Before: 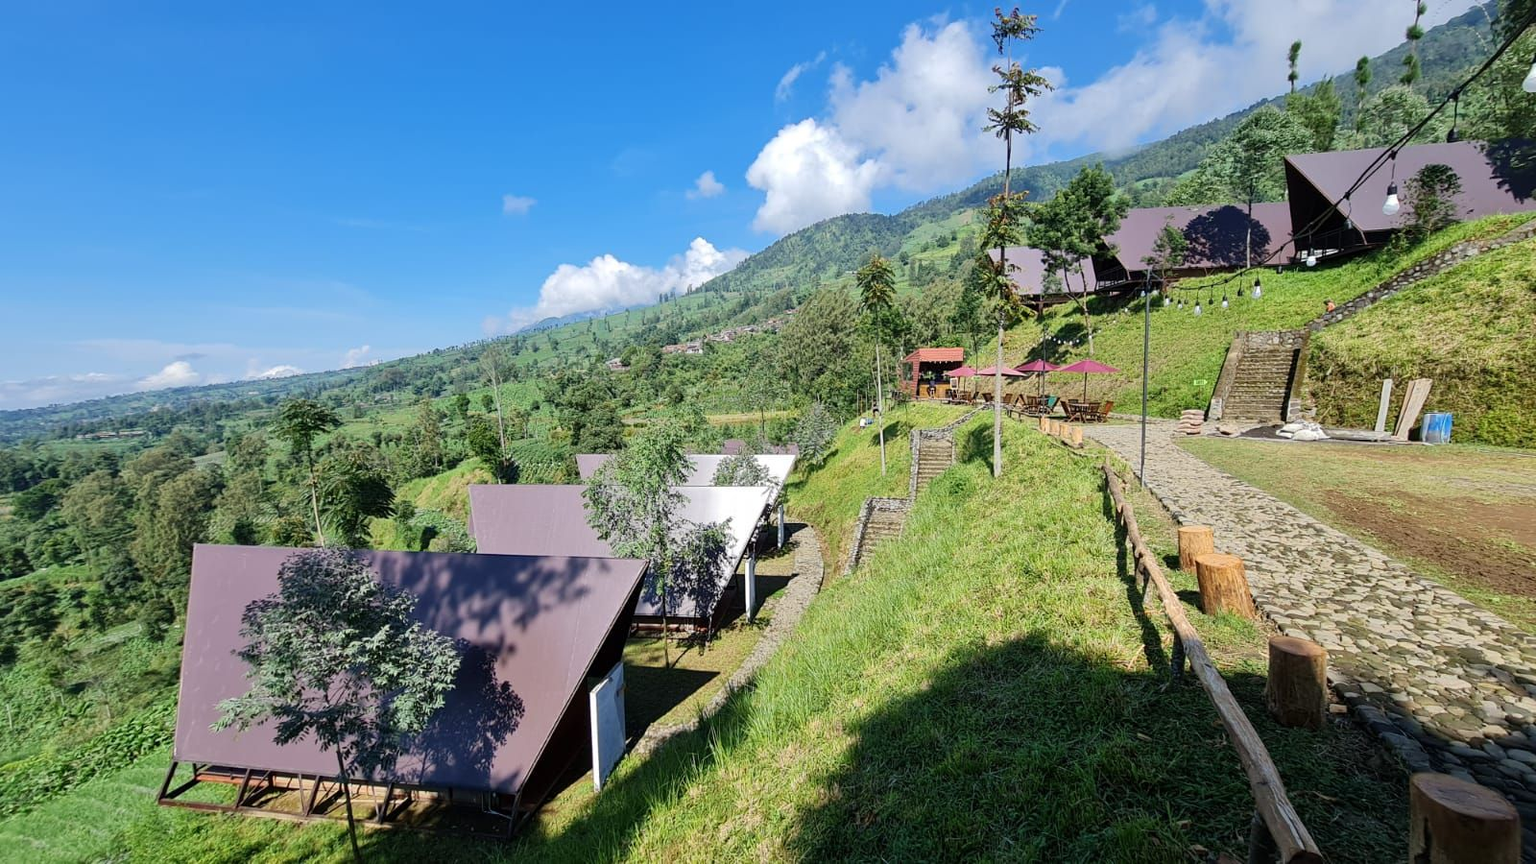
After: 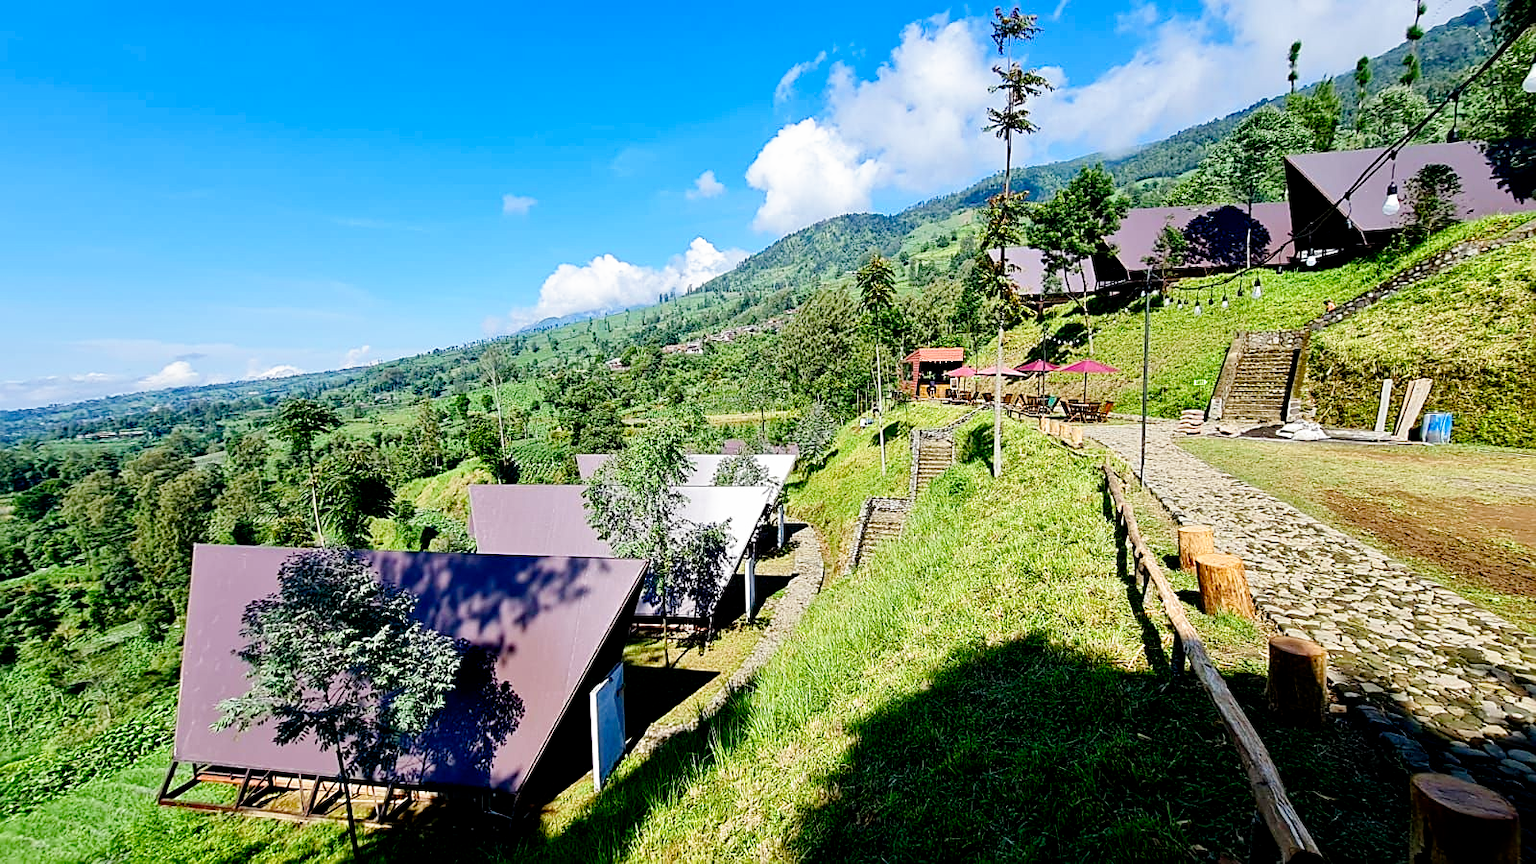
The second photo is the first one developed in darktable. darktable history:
sharpen: on, module defaults
color balance rgb: linear chroma grading › shadows 32%, linear chroma grading › global chroma -2%, linear chroma grading › mid-tones 4%, perceptual saturation grading › global saturation -2%, perceptual saturation grading › highlights -8%, perceptual saturation grading › mid-tones 8%, perceptual saturation grading › shadows 4%, perceptual brilliance grading › highlights 8%, perceptual brilliance grading › mid-tones 4%, perceptual brilliance grading › shadows 2%, global vibrance 16%, saturation formula JzAzBz (2021)
filmic rgb: black relative exposure -6.3 EV, white relative exposure 2.8 EV, threshold 3 EV, target black luminance 0%, hardness 4.6, latitude 67.35%, contrast 1.292, shadows ↔ highlights balance -3.5%, preserve chrominance no, color science v4 (2020), contrast in shadows soft, enable highlight reconstruction true
